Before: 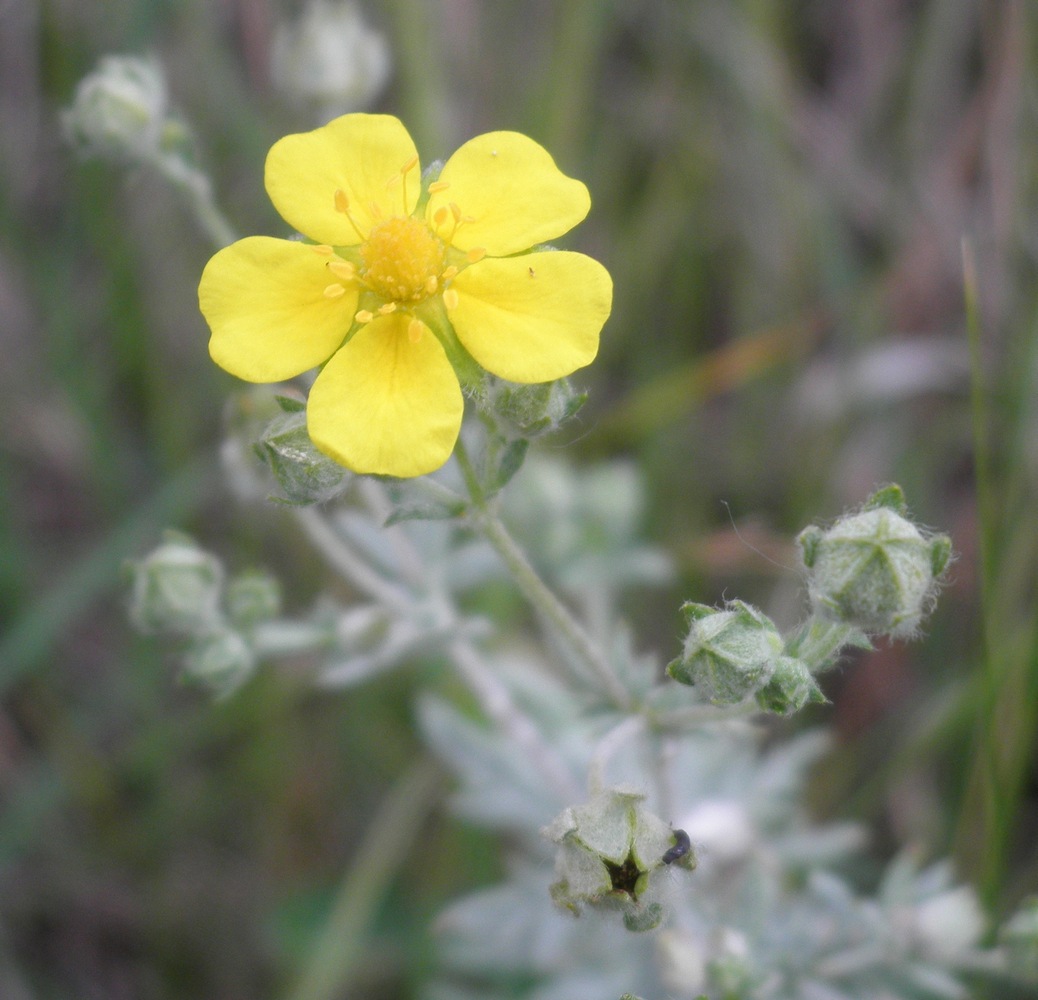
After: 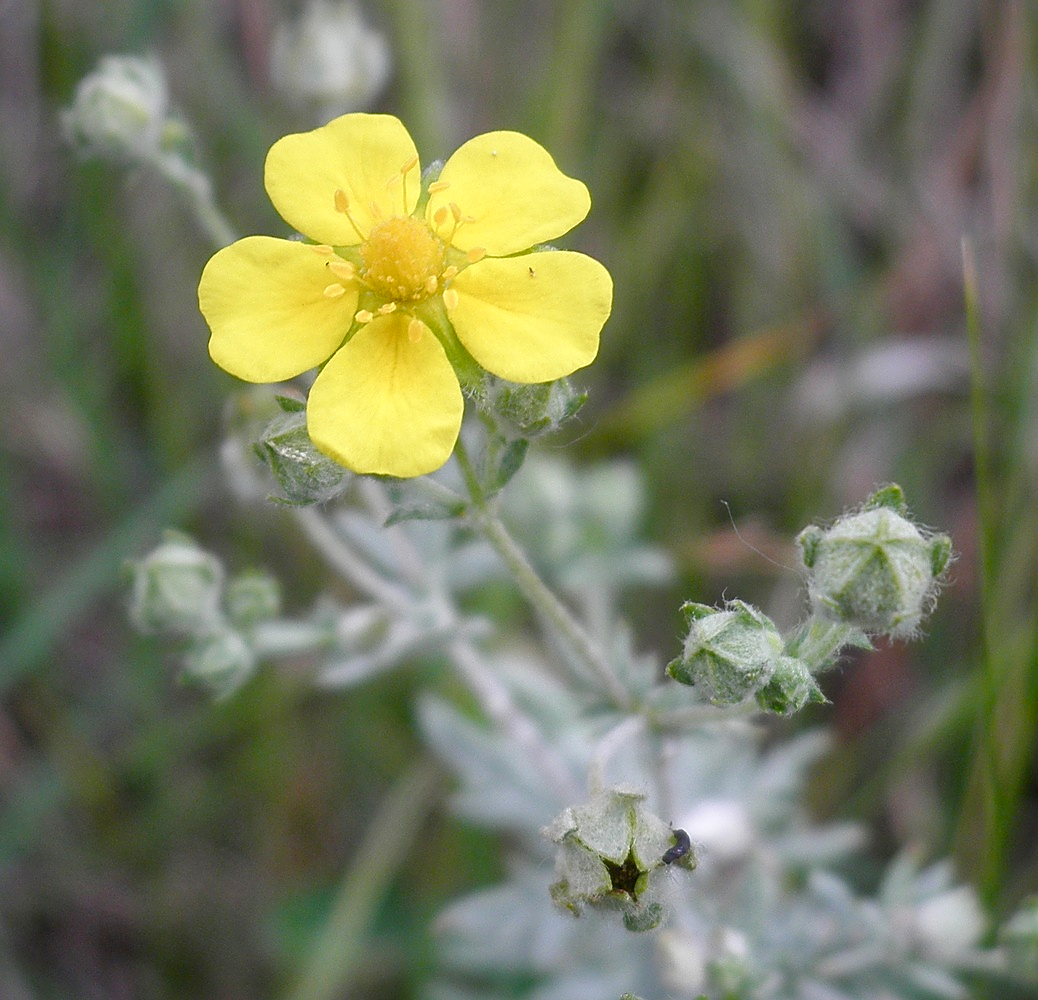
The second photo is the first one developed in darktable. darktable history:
white balance: red 1, blue 1
sharpen: radius 1.4, amount 1.25, threshold 0.7
local contrast: mode bilateral grid, contrast 20, coarseness 50, detail 130%, midtone range 0.2
color balance rgb: perceptual saturation grading › global saturation 20%, perceptual saturation grading › highlights -25%, perceptual saturation grading › shadows 25%
